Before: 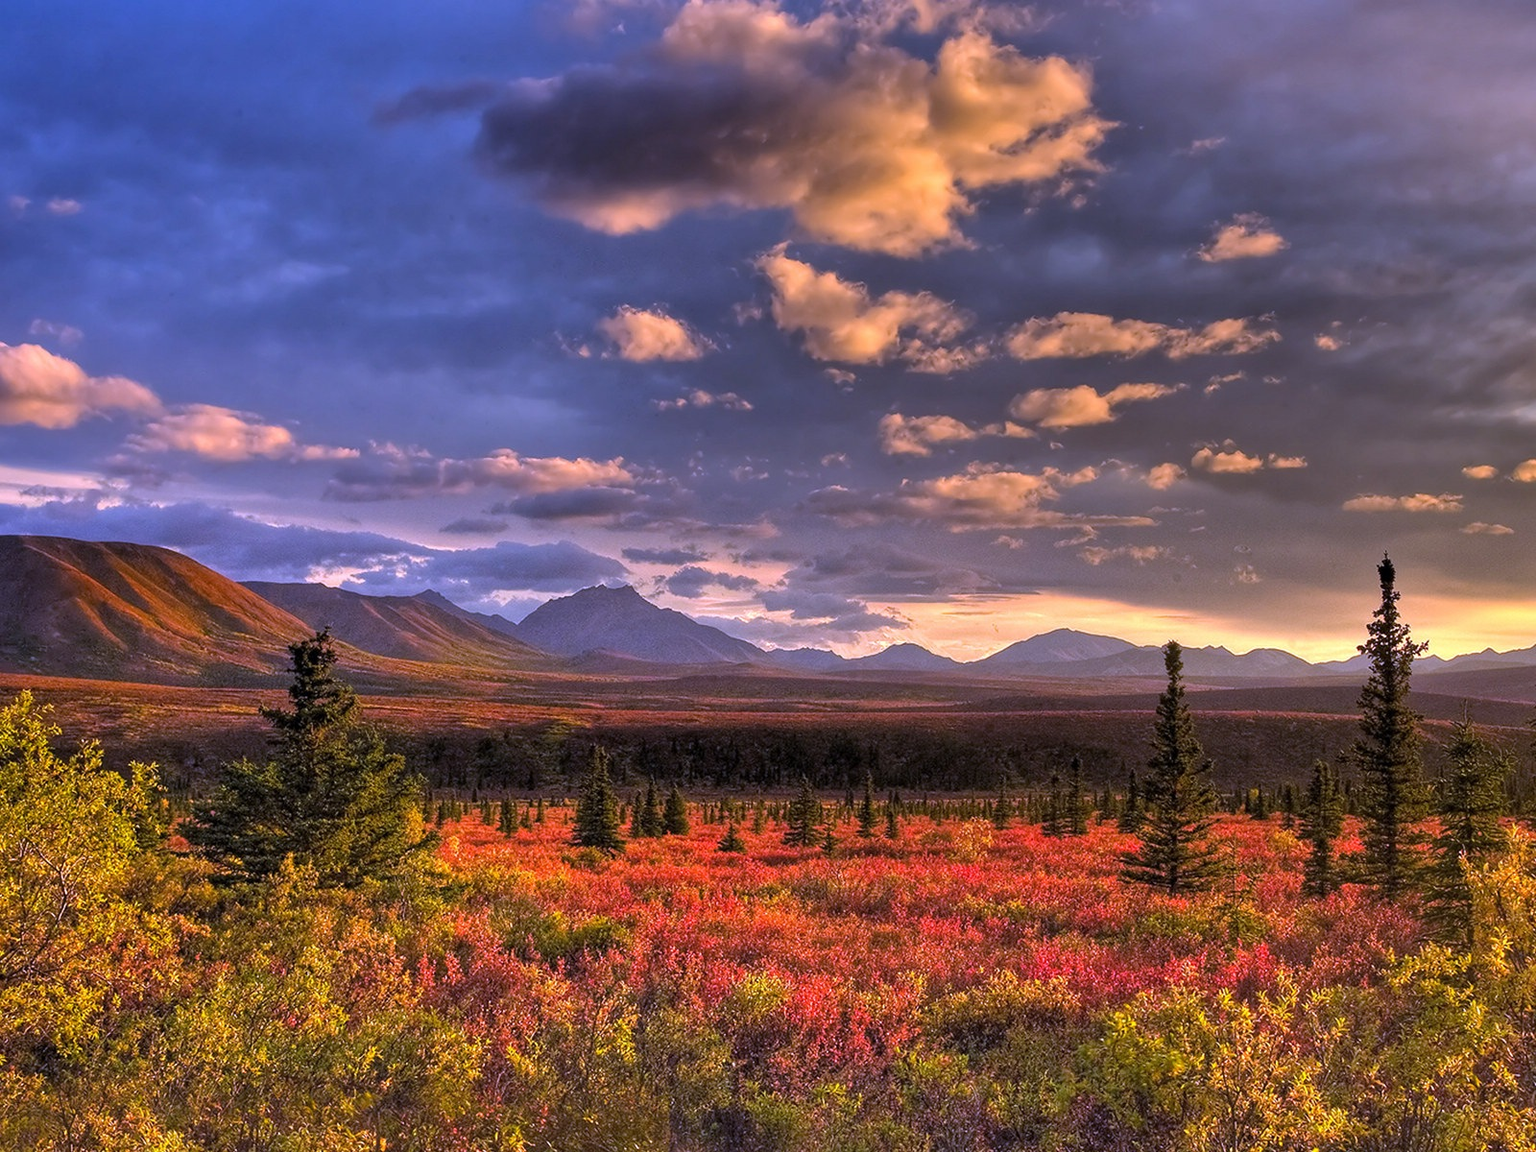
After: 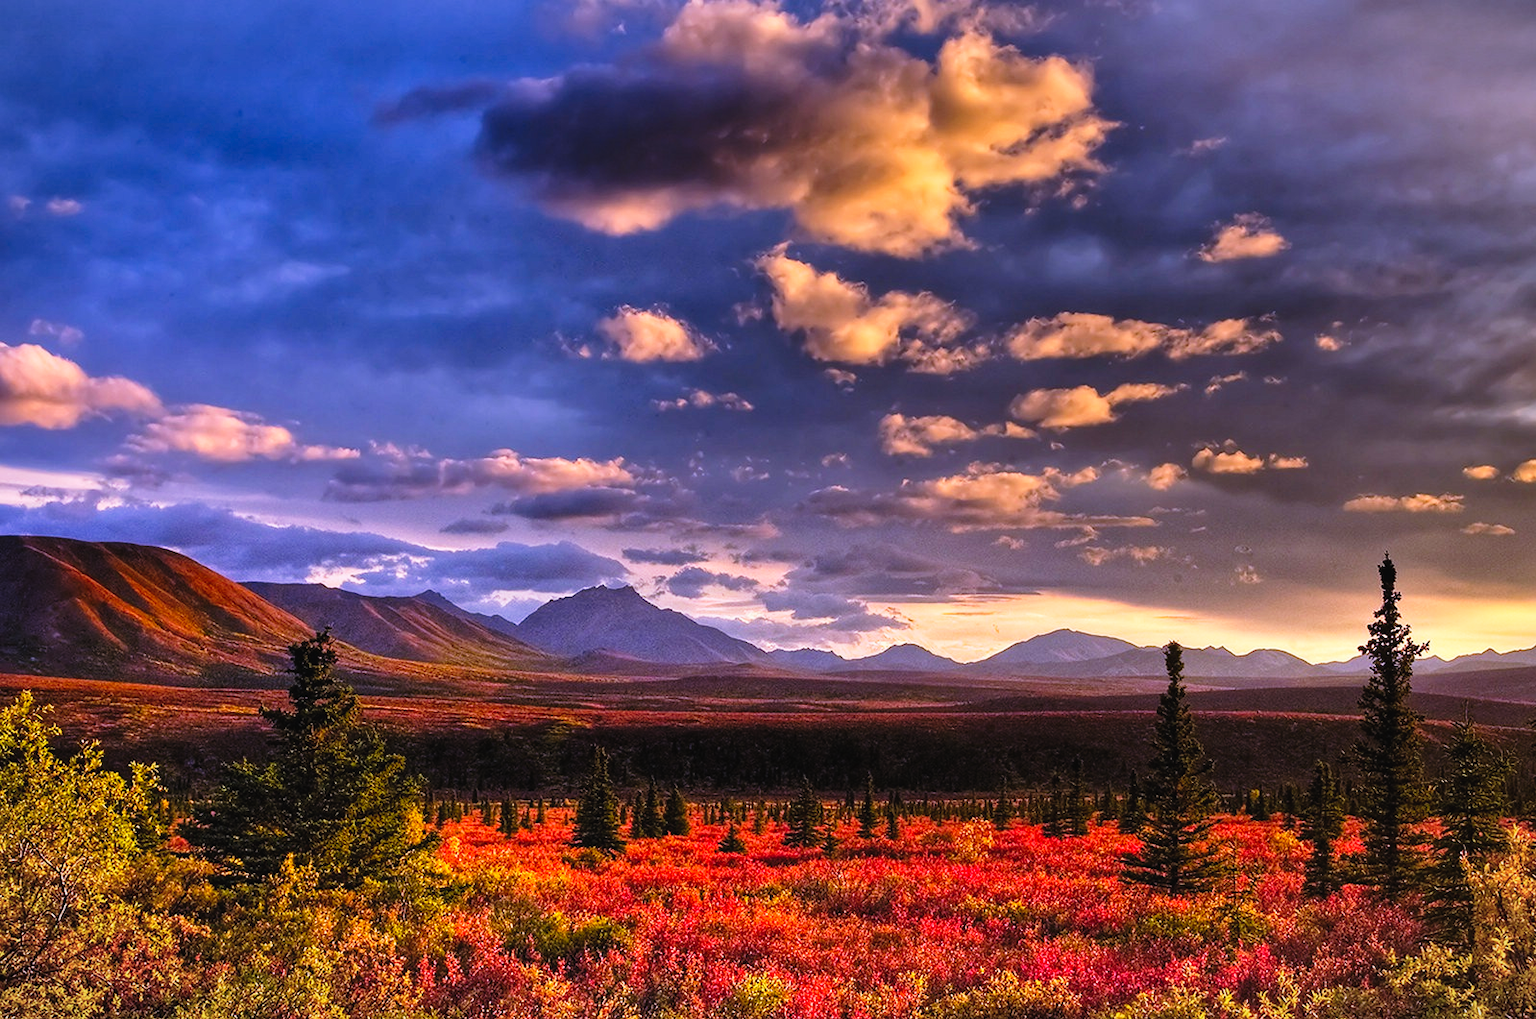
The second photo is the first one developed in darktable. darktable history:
tone curve: curves: ch0 [(0, 0.023) (0.137, 0.069) (0.249, 0.163) (0.487, 0.491) (0.778, 0.858) (0.896, 0.94) (1, 0.988)]; ch1 [(0, 0) (0.396, 0.369) (0.483, 0.459) (0.498, 0.5) (0.515, 0.517) (0.562, 0.6) (0.611, 0.667) (0.692, 0.744) (0.798, 0.863) (1, 1)]; ch2 [(0, 0) (0.426, 0.398) (0.483, 0.481) (0.503, 0.503) (0.526, 0.527) (0.549, 0.59) (0.62, 0.666) (0.705, 0.755) (0.985, 0.966)], preserve colors none
exposure: compensate highlight preservation false
crop and rotate: top 0%, bottom 11.51%
vignetting: fall-off start 97.63%, fall-off radius 99.67%, width/height ratio 1.367, unbound false
